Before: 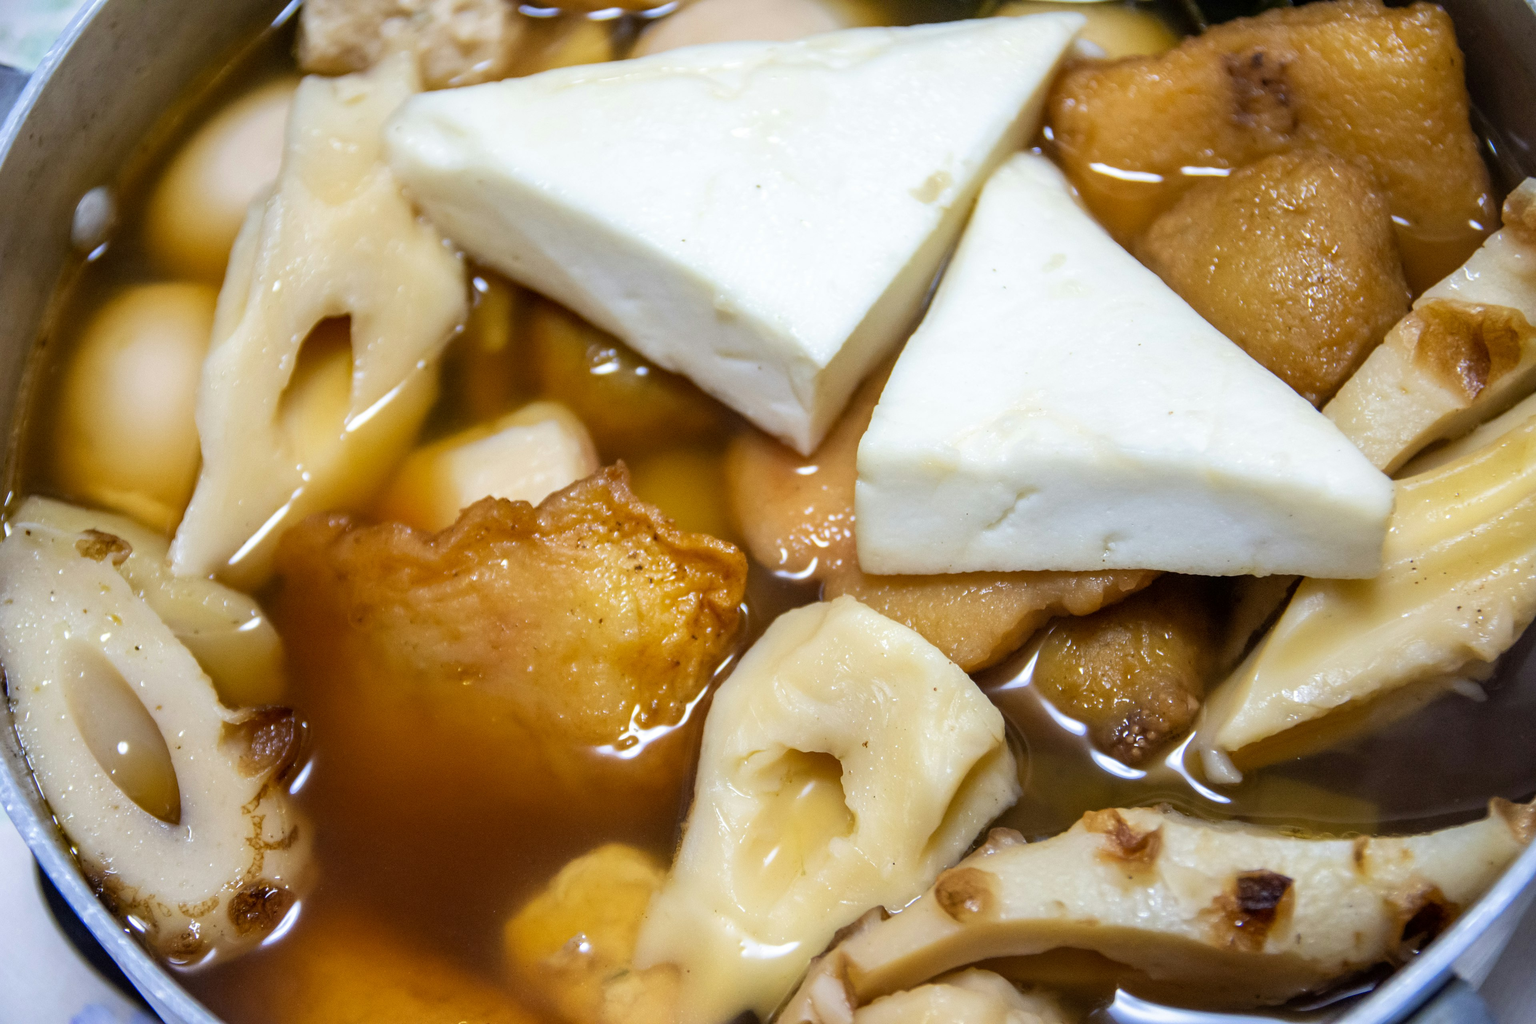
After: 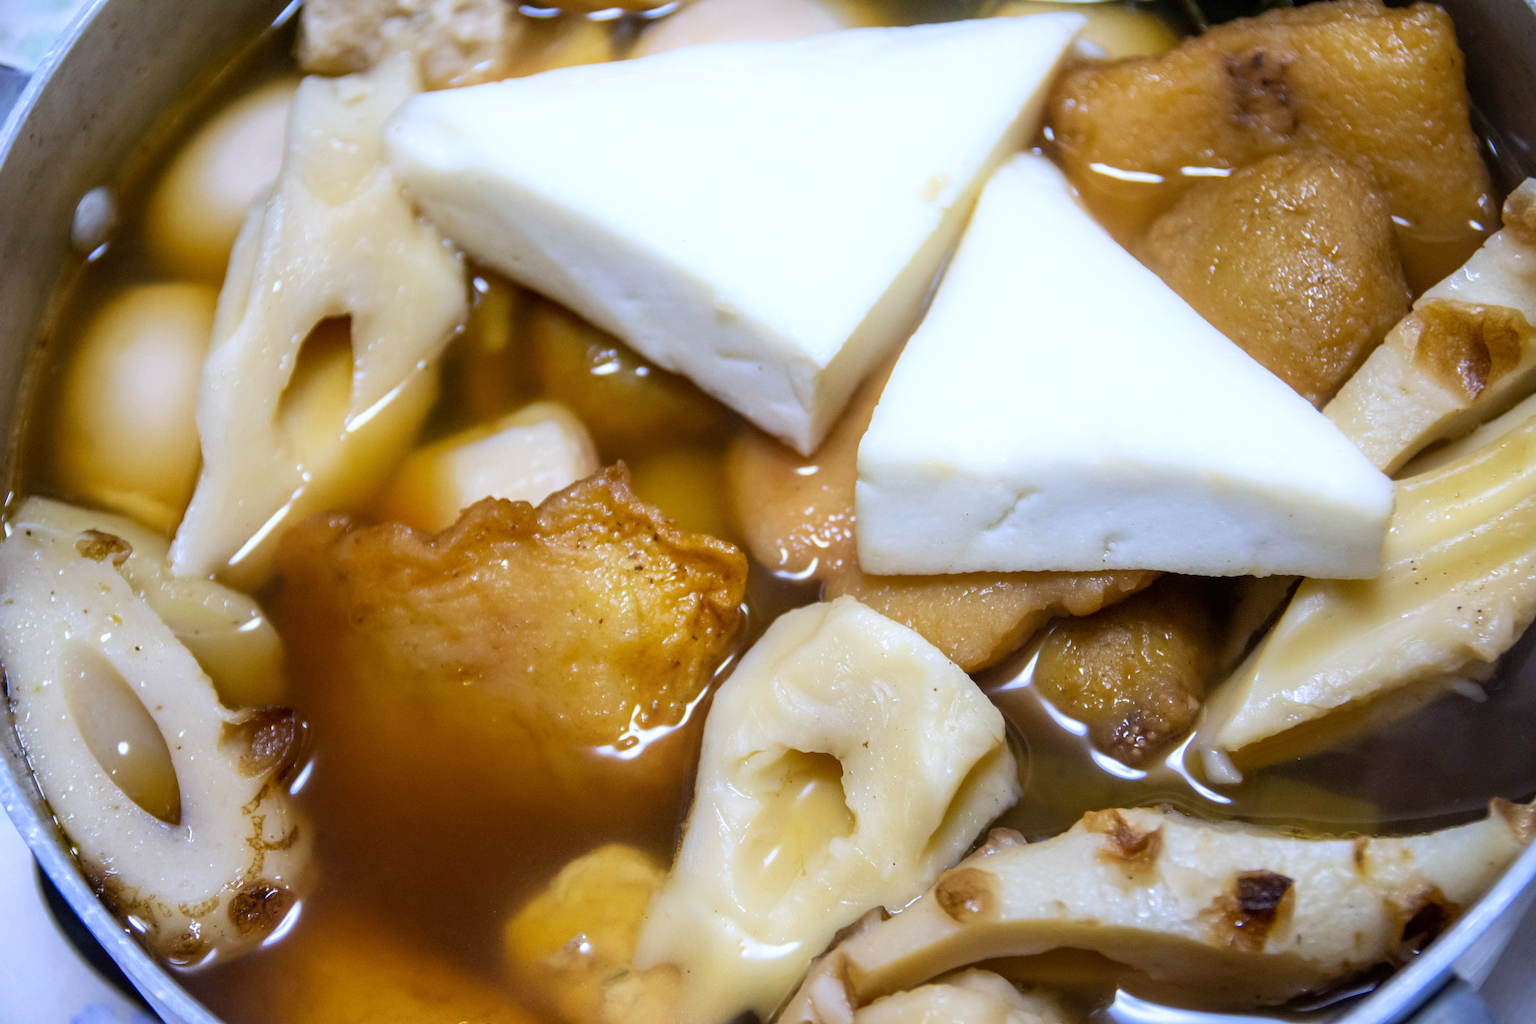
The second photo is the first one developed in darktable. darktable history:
white balance: red 0.967, blue 1.119, emerald 0.756
bloom: size 15%, threshold 97%, strength 7%
